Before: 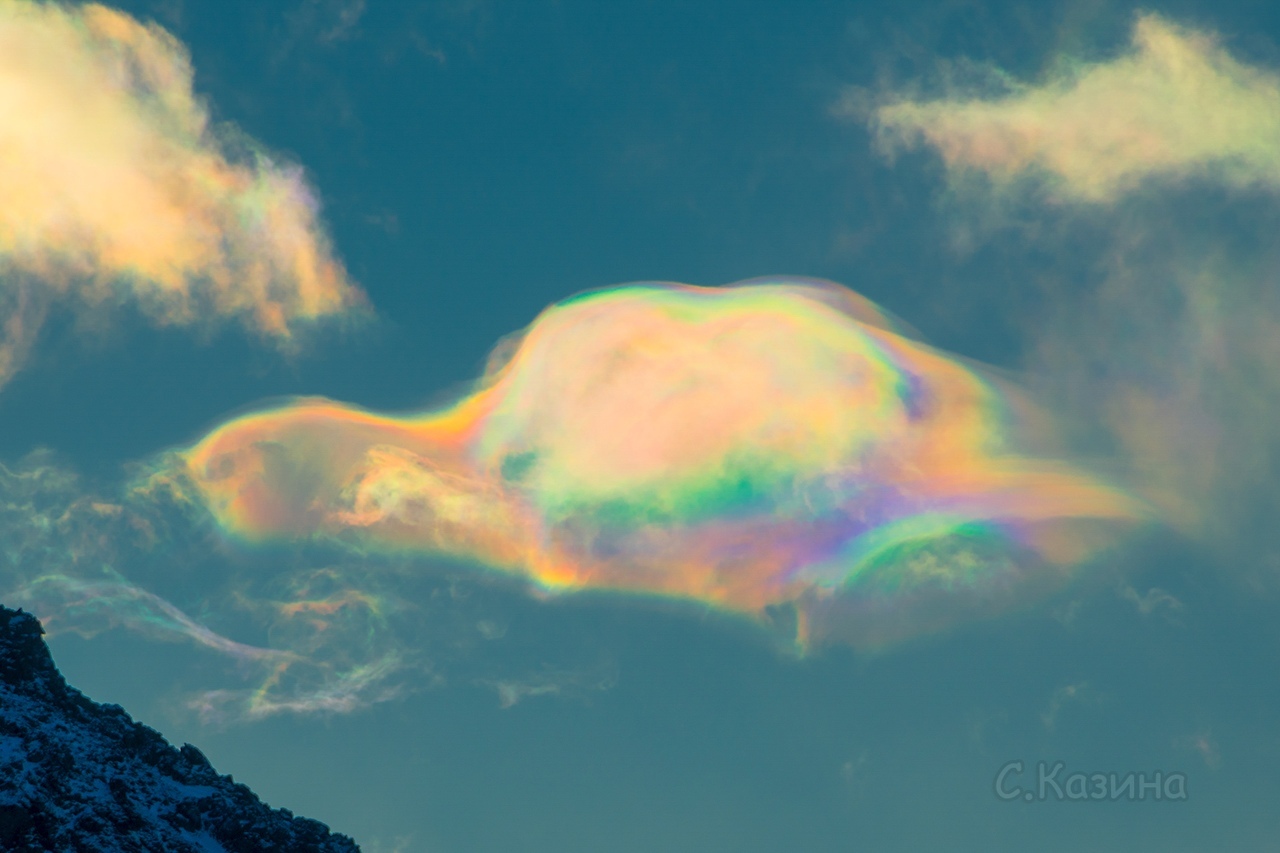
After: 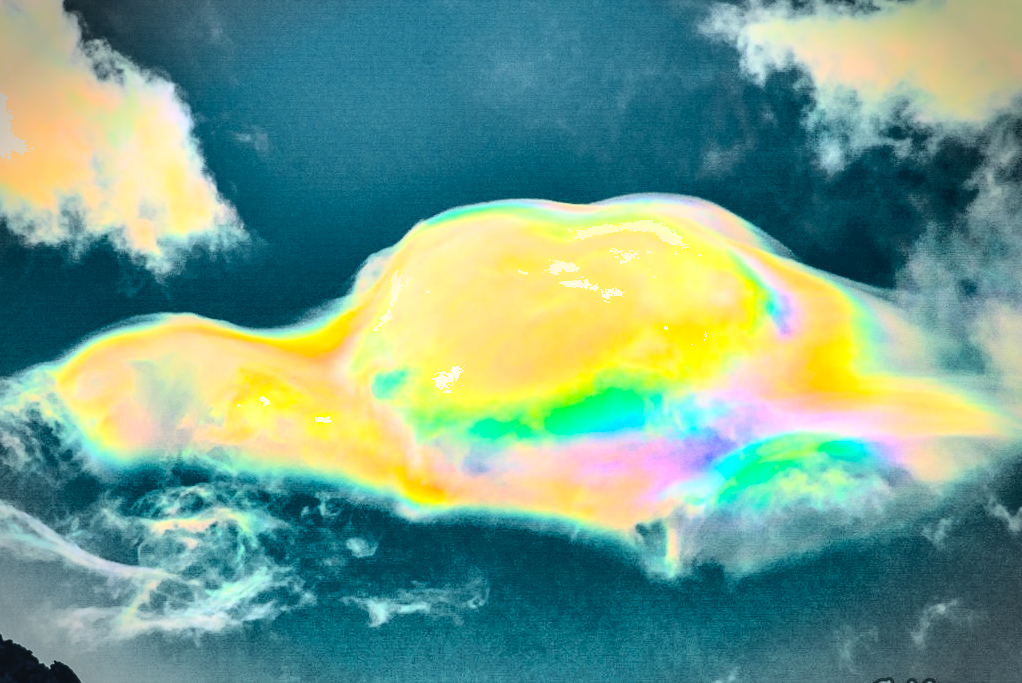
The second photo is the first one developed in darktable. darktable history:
crop and rotate: left 10.228%, top 9.781%, right 9.91%, bottom 10.082%
shadows and highlights: shadows 17.82, highlights -84.93, soften with gaussian
local contrast: on, module defaults
vignetting: fall-off start 90.89%, fall-off radius 39.5%, width/height ratio 1.215, shape 1.29
contrast brightness saturation: contrast 0.92, brightness 0.203
exposure: exposure 0.497 EV, compensate highlight preservation false
tone curve: curves: ch0 [(0, 0) (0.003, 0.015) (0.011, 0.019) (0.025, 0.027) (0.044, 0.041) (0.069, 0.055) (0.1, 0.079) (0.136, 0.099) (0.177, 0.149) (0.224, 0.216) (0.277, 0.292) (0.335, 0.383) (0.399, 0.474) (0.468, 0.556) (0.543, 0.632) (0.623, 0.711) (0.709, 0.789) (0.801, 0.871) (0.898, 0.944) (1, 1)], color space Lab, independent channels, preserve colors none
